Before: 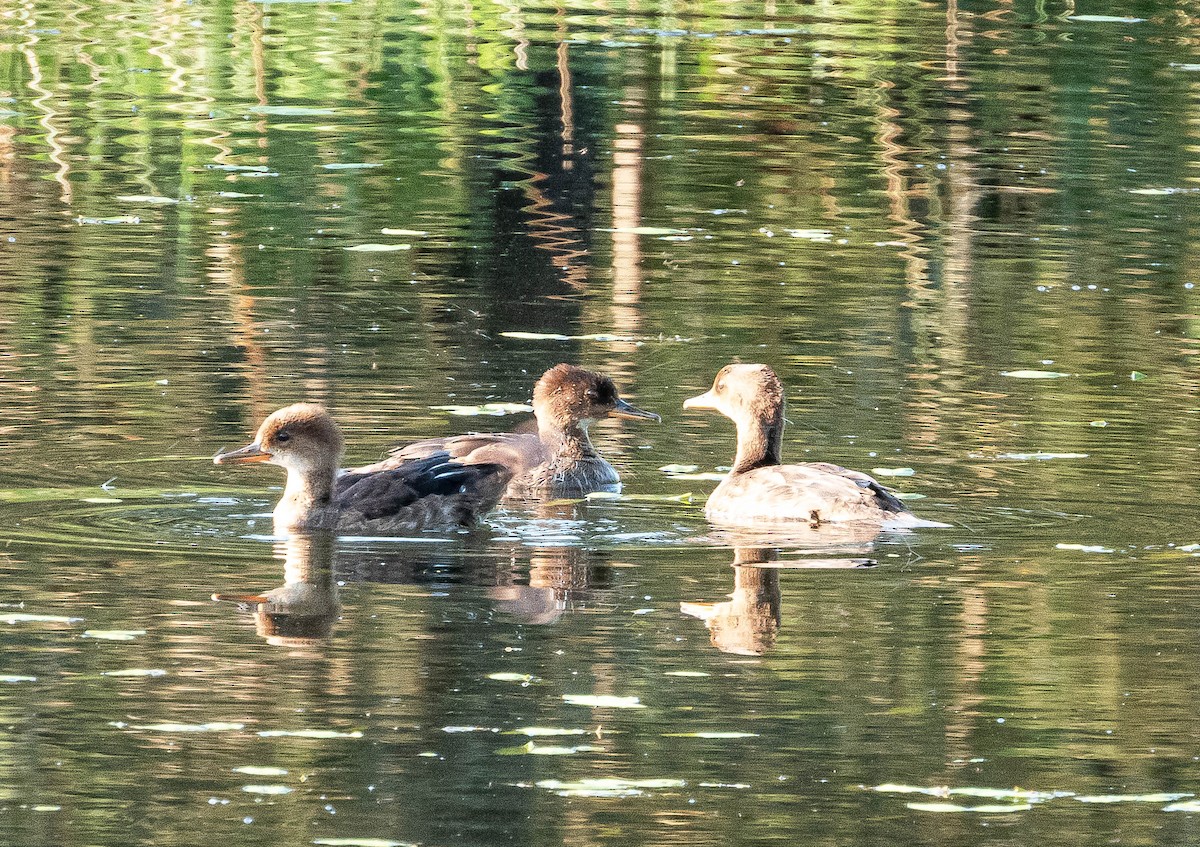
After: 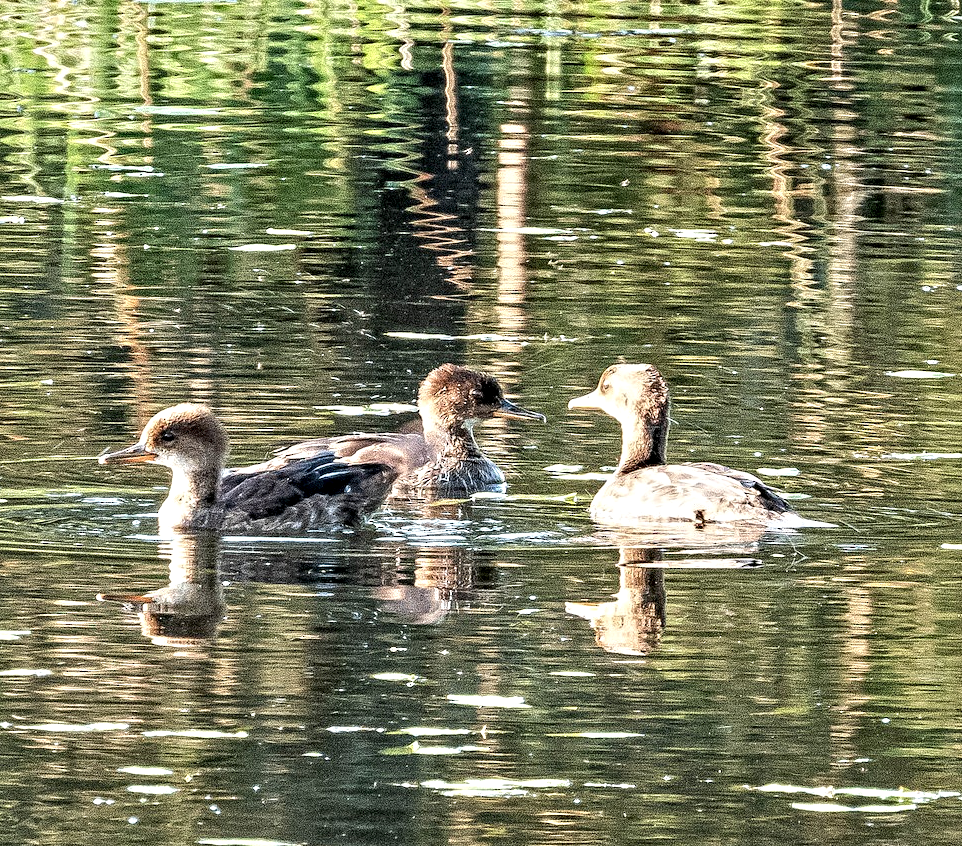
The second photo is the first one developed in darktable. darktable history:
contrast equalizer: octaves 7, y [[0.5, 0.542, 0.583, 0.625, 0.667, 0.708], [0.5 ×6], [0.5 ×6], [0 ×6], [0 ×6]]
crop and rotate: left 9.597%, right 10.195%
